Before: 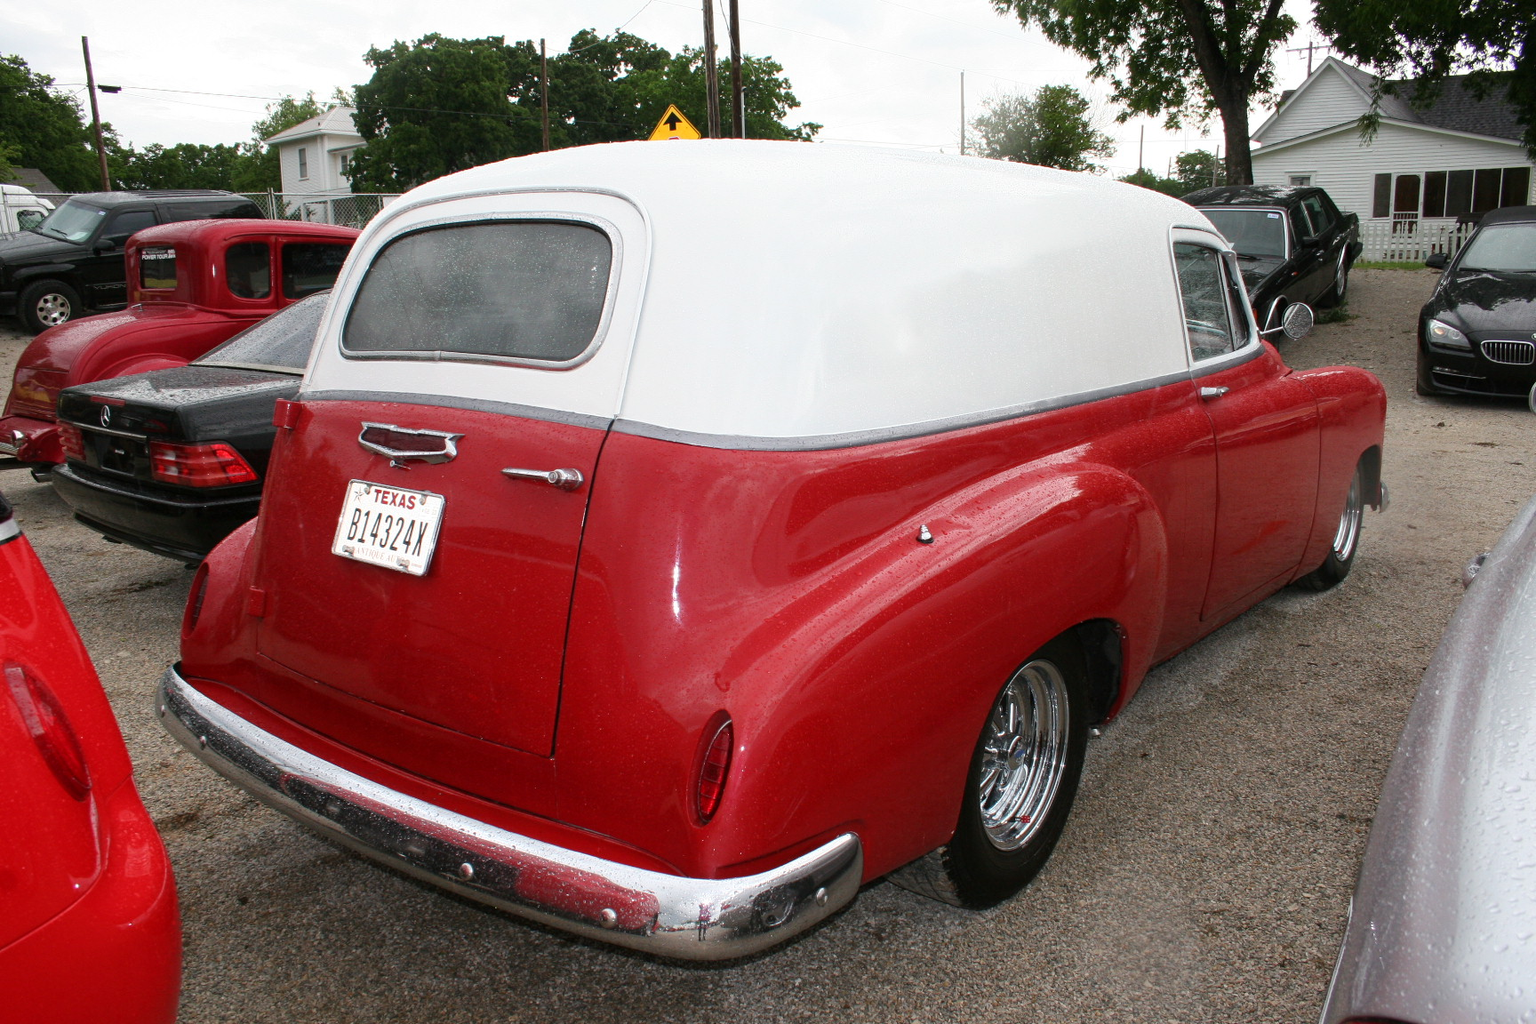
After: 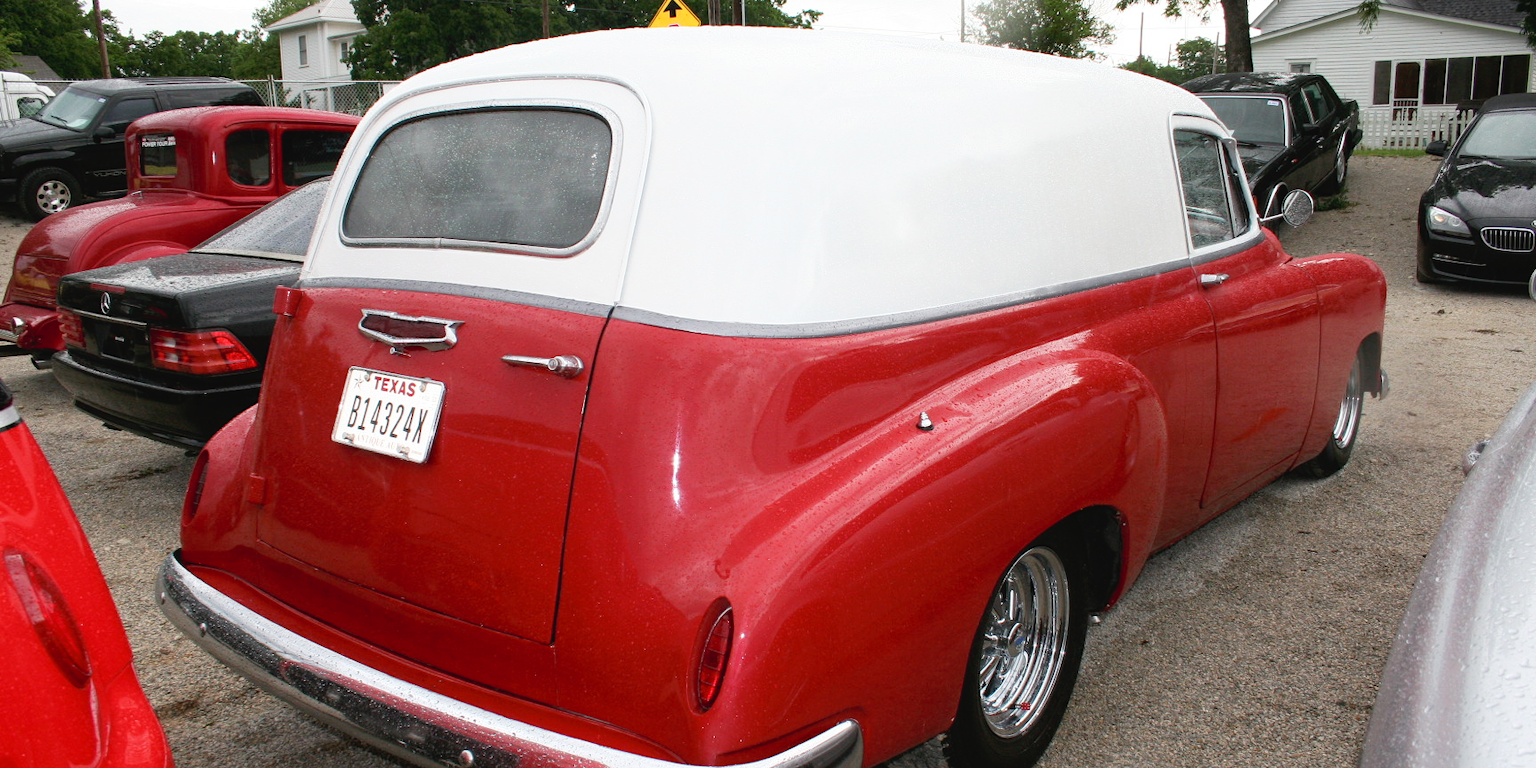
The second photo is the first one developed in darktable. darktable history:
tone curve: curves: ch0 [(0, 0) (0.003, 0.032) (0.011, 0.033) (0.025, 0.036) (0.044, 0.046) (0.069, 0.069) (0.1, 0.108) (0.136, 0.157) (0.177, 0.208) (0.224, 0.256) (0.277, 0.313) (0.335, 0.379) (0.399, 0.444) (0.468, 0.514) (0.543, 0.595) (0.623, 0.687) (0.709, 0.772) (0.801, 0.854) (0.898, 0.933) (1, 1)], preserve colors none
crop: top 11.038%, bottom 13.962%
